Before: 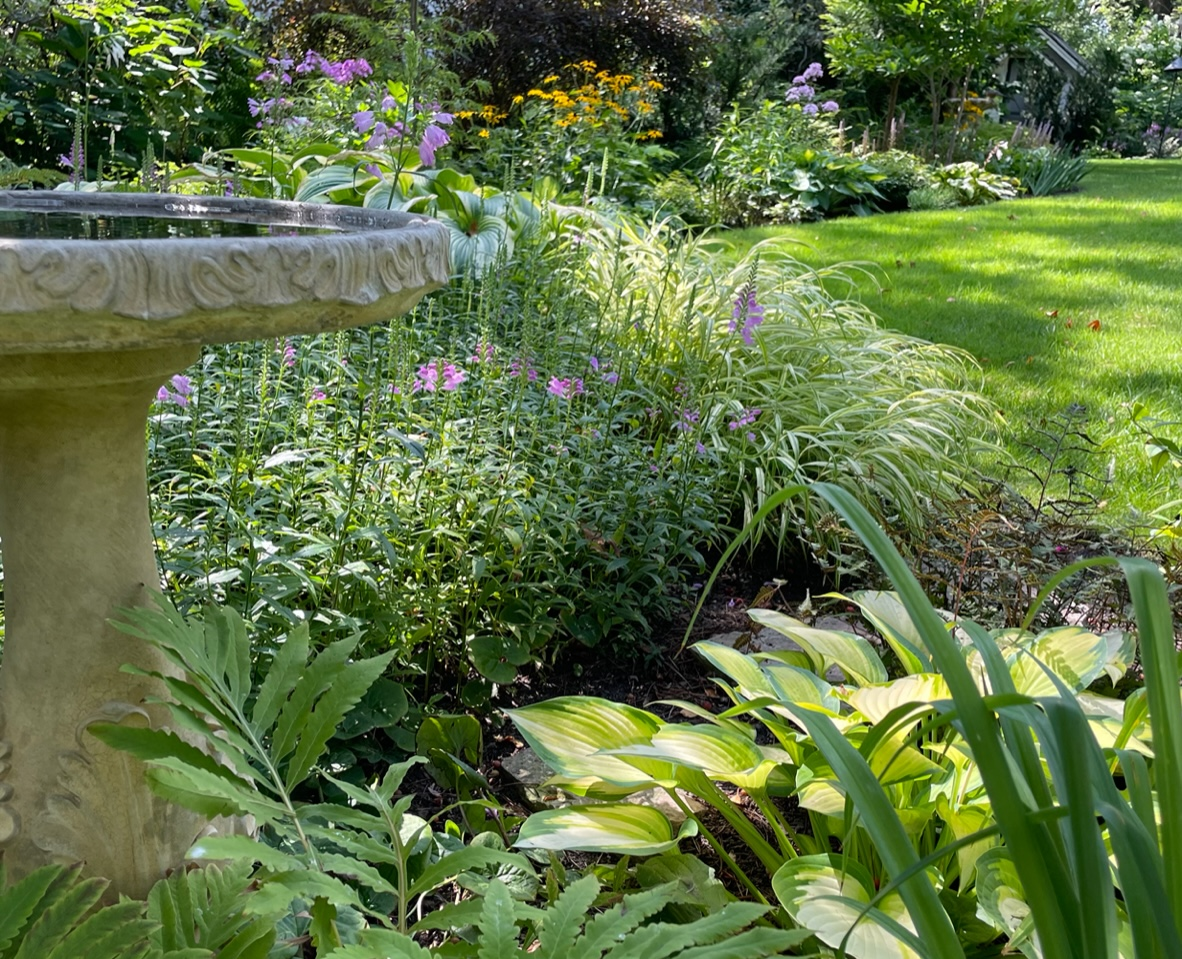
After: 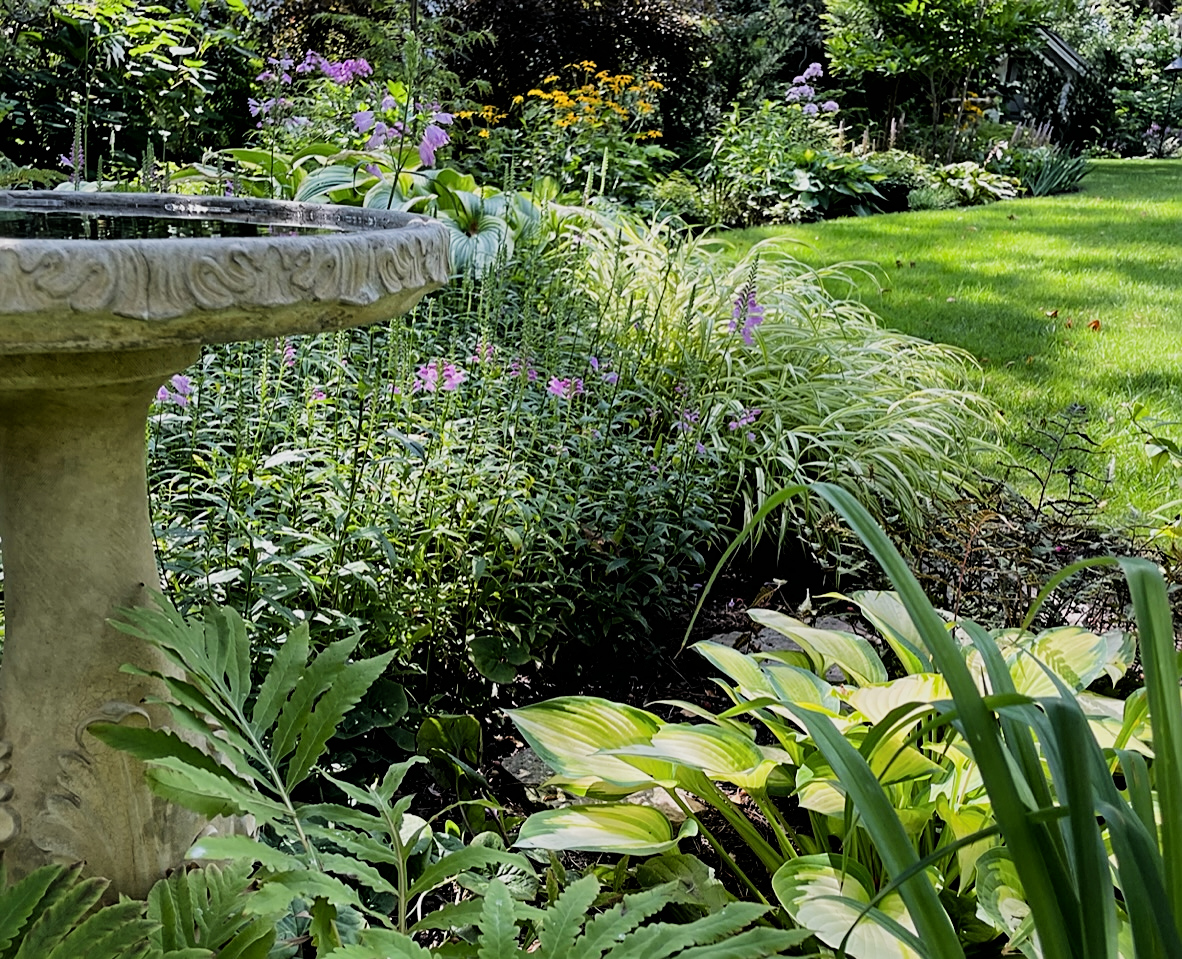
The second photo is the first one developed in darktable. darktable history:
sharpen: on, module defaults
tone equalizer: on, module defaults
filmic rgb: black relative exposure -5 EV, hardness 2.88, contrast 1.3, highlights saturation mix -30%
